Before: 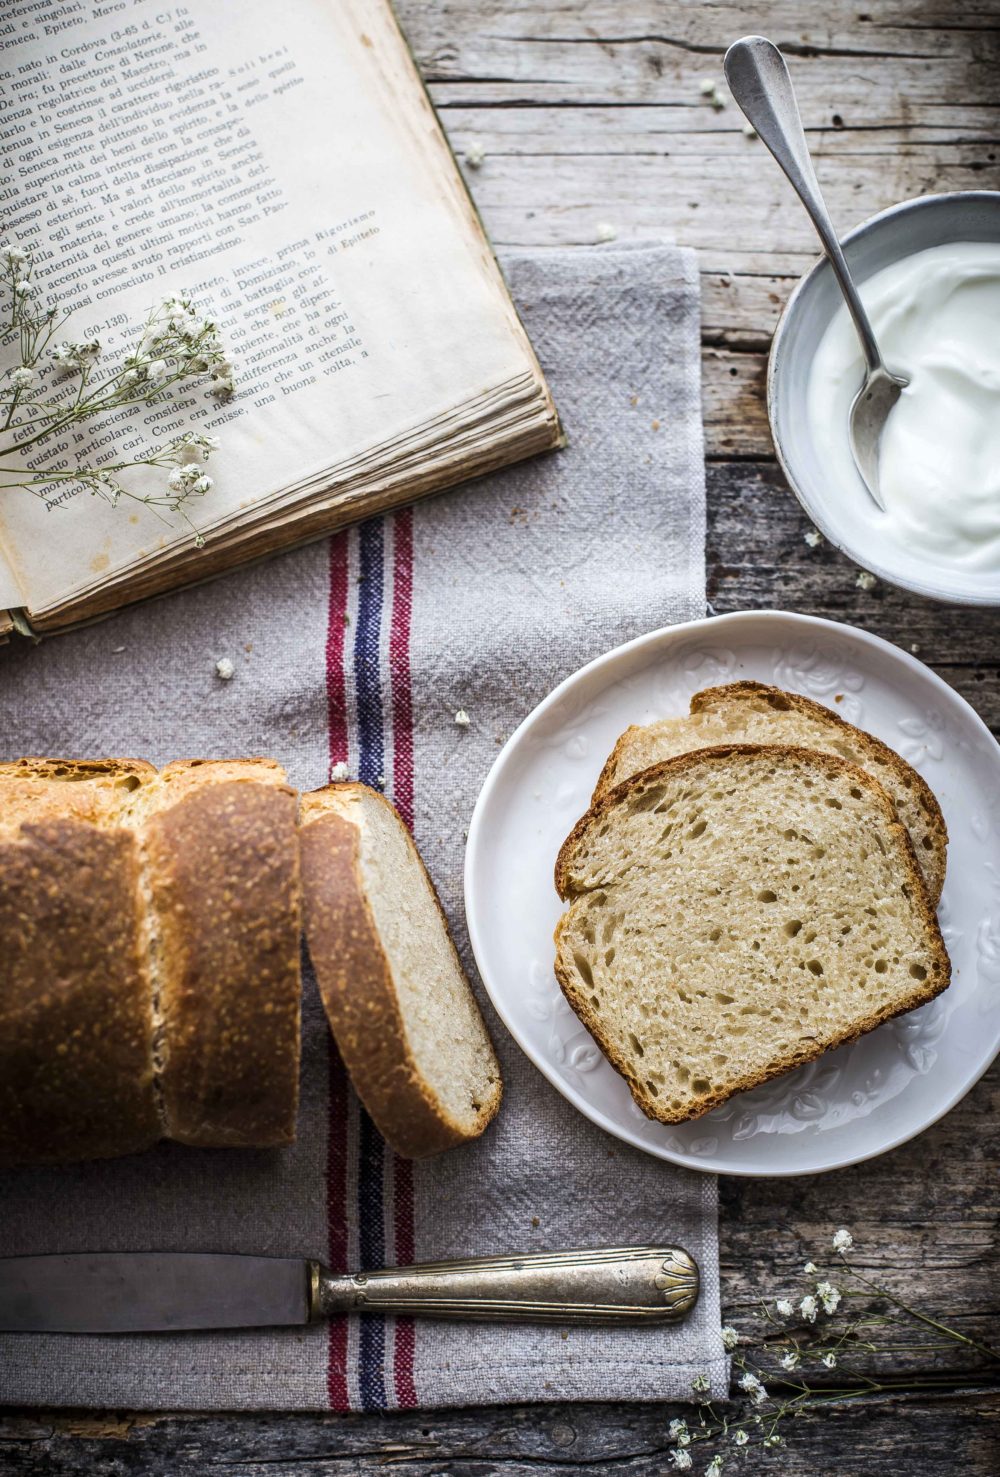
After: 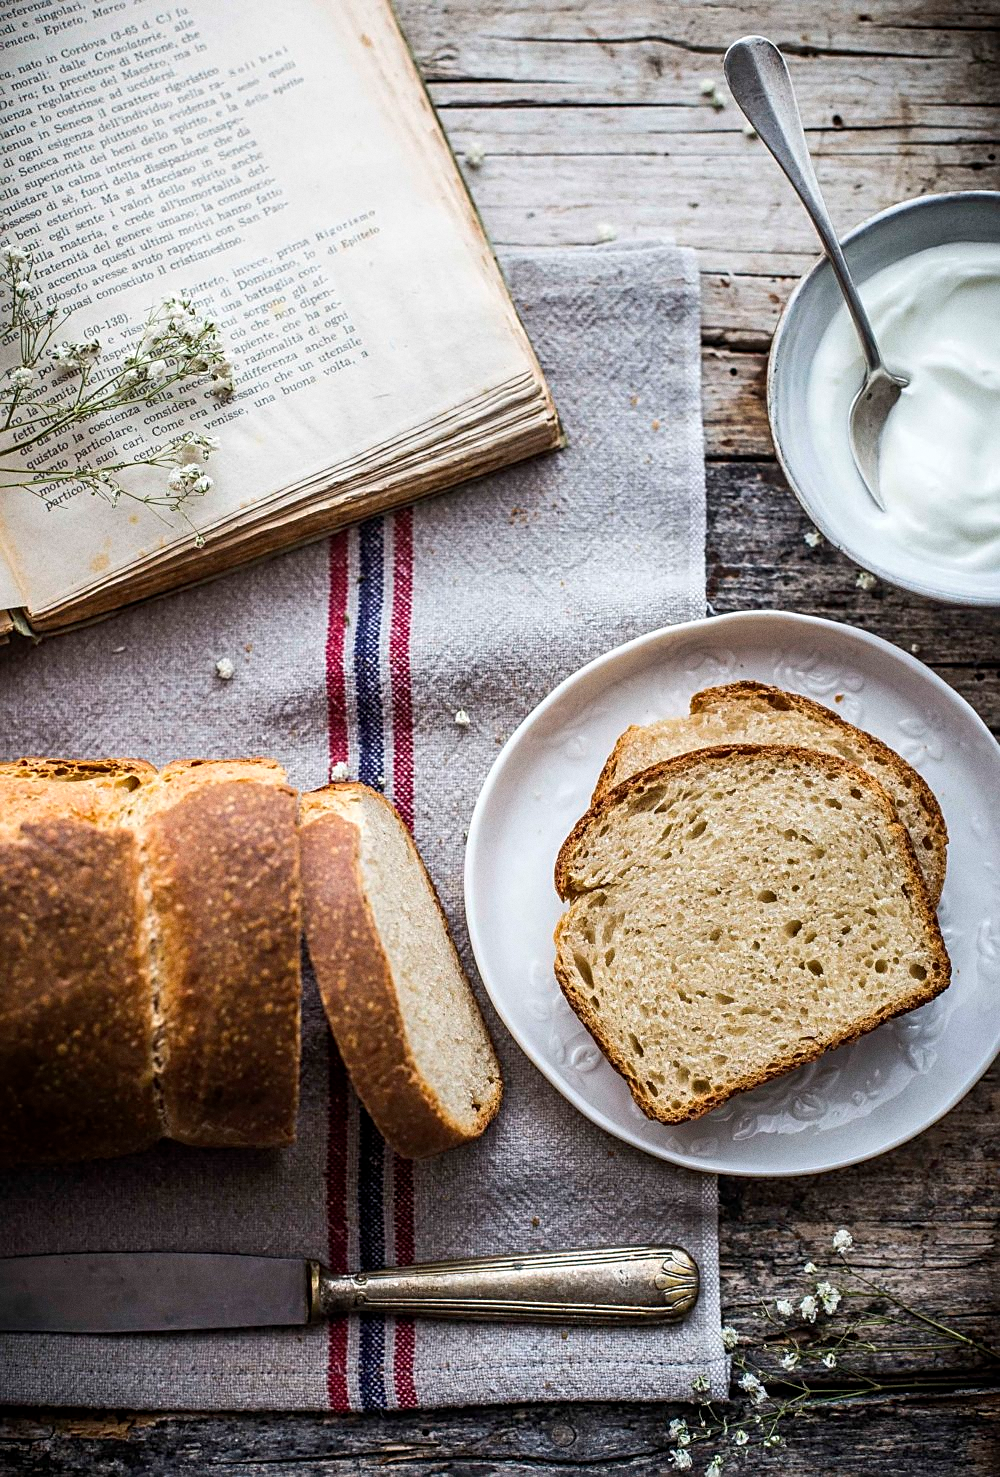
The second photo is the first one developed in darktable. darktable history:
sharpen: on, module defaults
grain: coarseness 0.09 ISO
tone equalizer: on, module defaults
white balance: emerald 1
